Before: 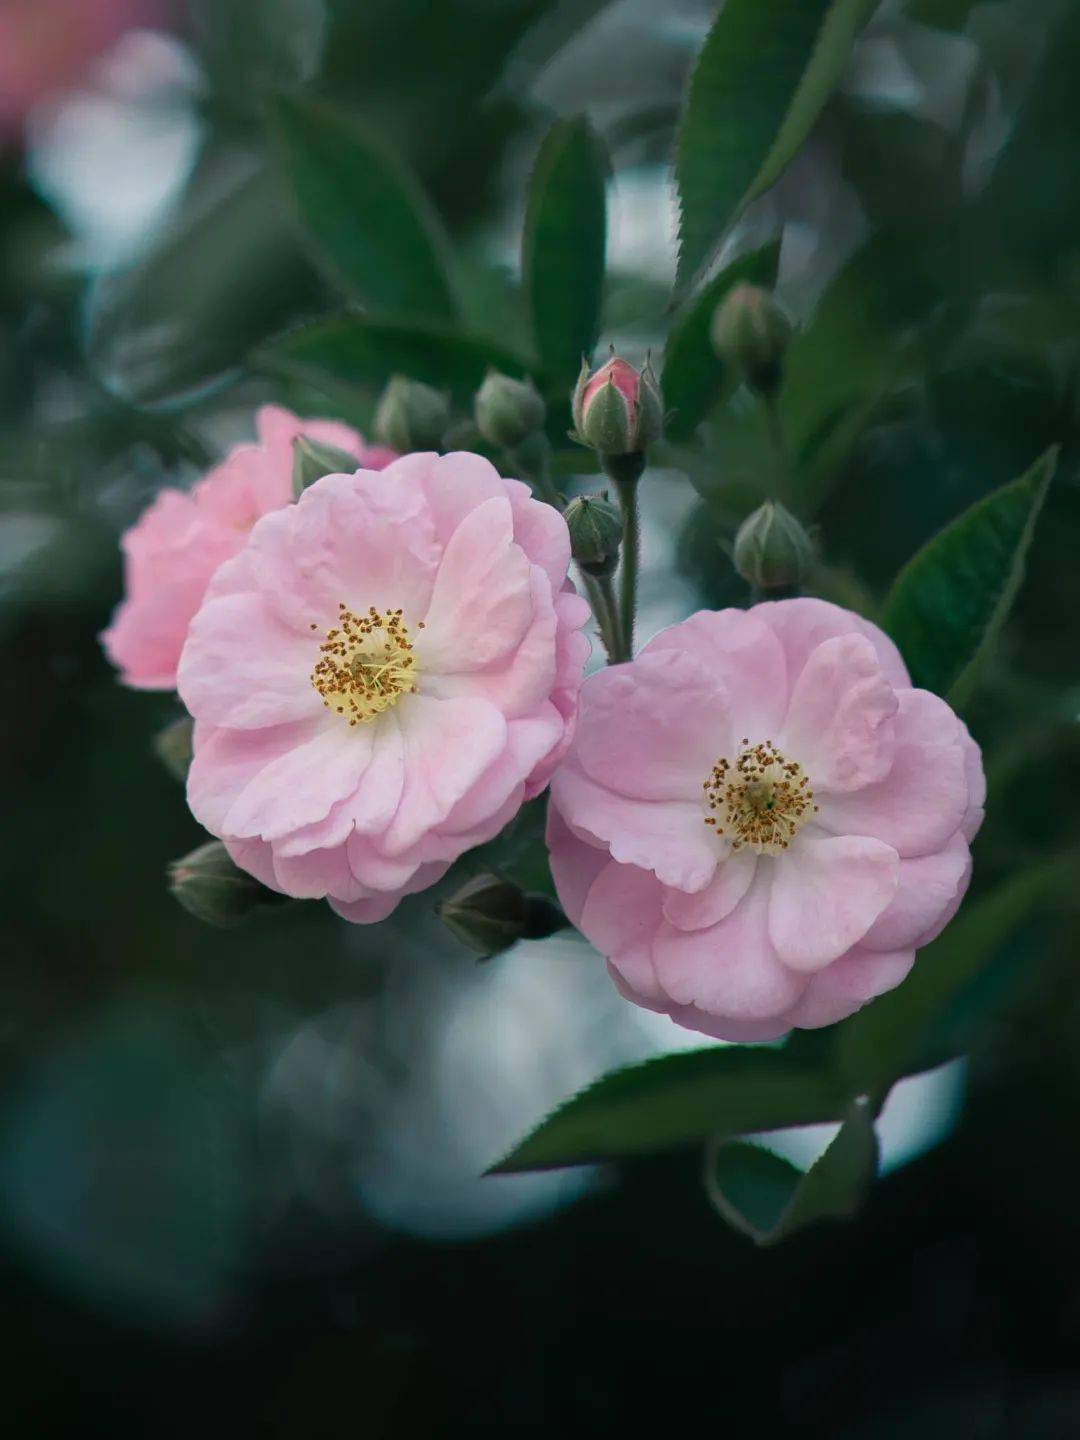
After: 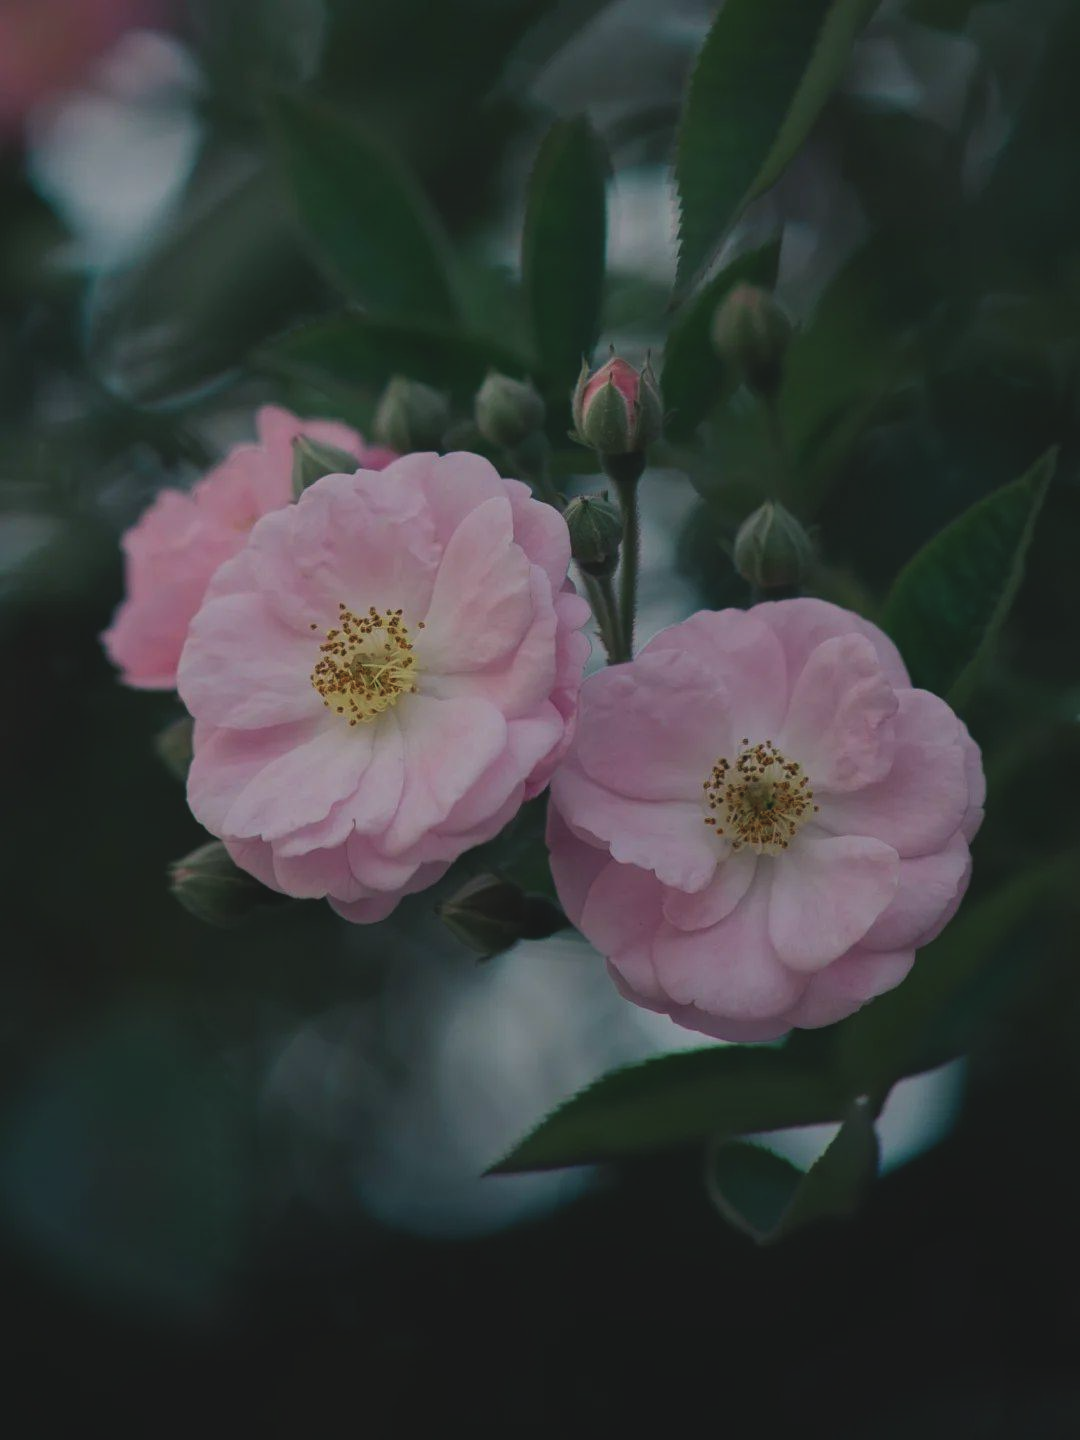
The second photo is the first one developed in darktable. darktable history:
exposure: black level correction -0.017, exposure -1.043 EV, compensate exposure bias true, compensate highlight preservation false
